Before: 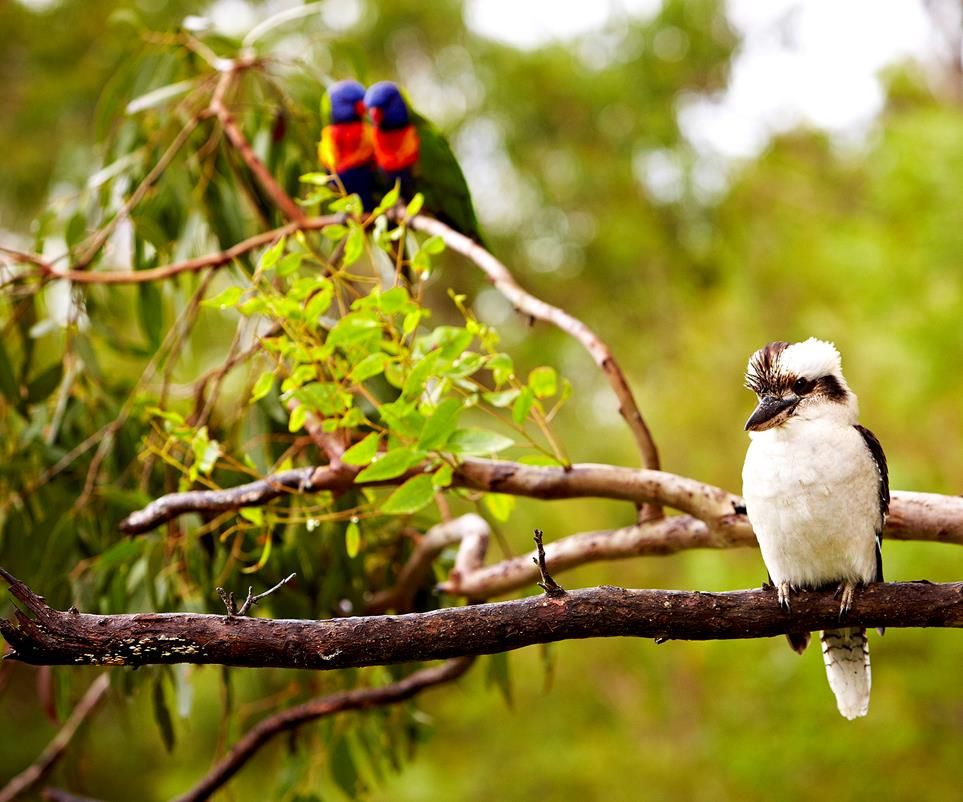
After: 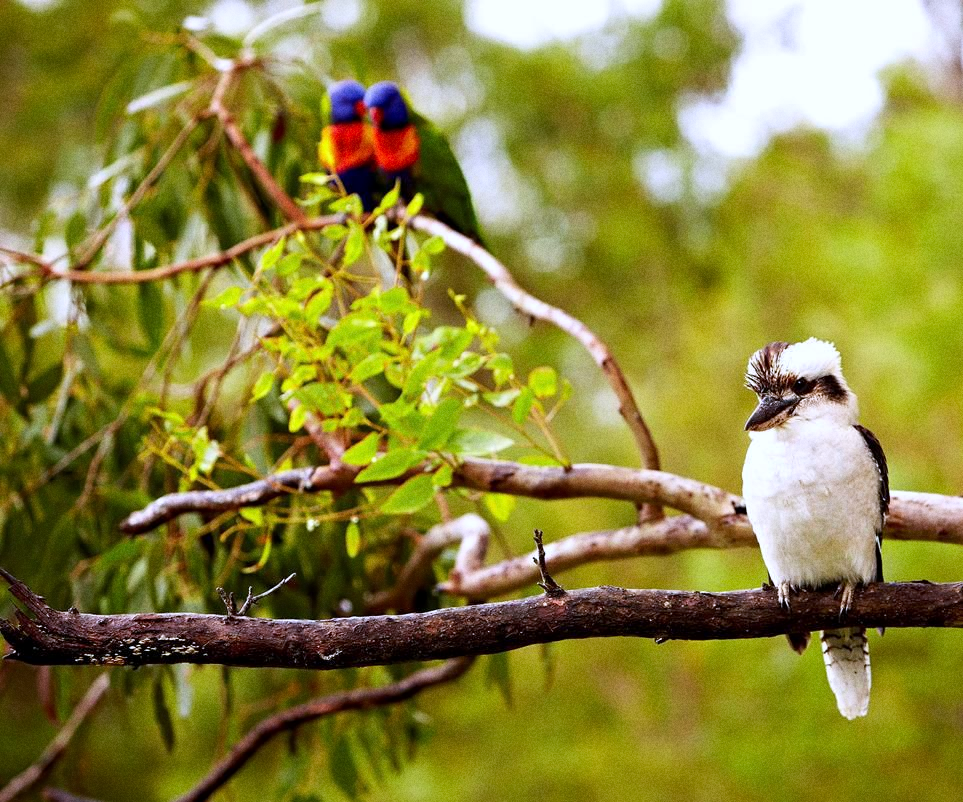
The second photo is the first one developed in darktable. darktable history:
grain: coarseness 22.88 ISO
exposure: black level correction 0.001, compensate highlight preservation false
white balance: red 0.967, blue 1.119, emerald 0.756
